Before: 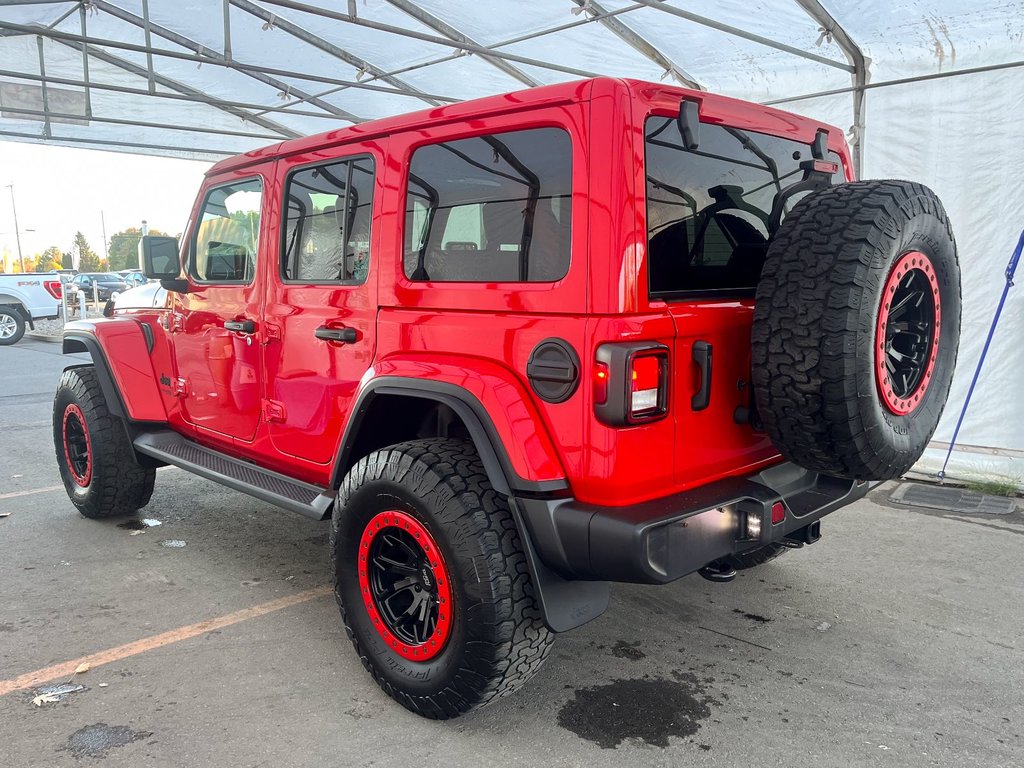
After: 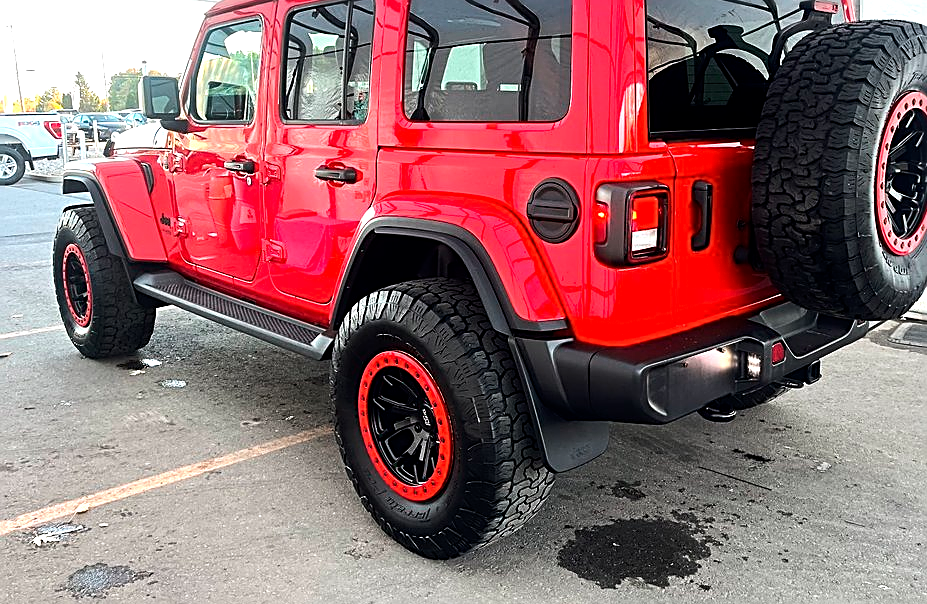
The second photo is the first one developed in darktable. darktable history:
sharpen: amount 0.75
crop: top 20.916%, right 9.437%, bottom 0.316%
rgb curve: mode RGB, independent channels
tone equalizer: -8 EV -0.75 EV, -7 EV -0.7 EV, -6 EV -0.6 EV, -5 EV -0.4 EV, -3 EV 0.4 EV, -2 EV 0.6 EV, -1 EV 0.7 EV, +0 EV 0.75 EV, edges refinement/feathering 500, mask exposure compensation -1.57 EV, preserve details no
